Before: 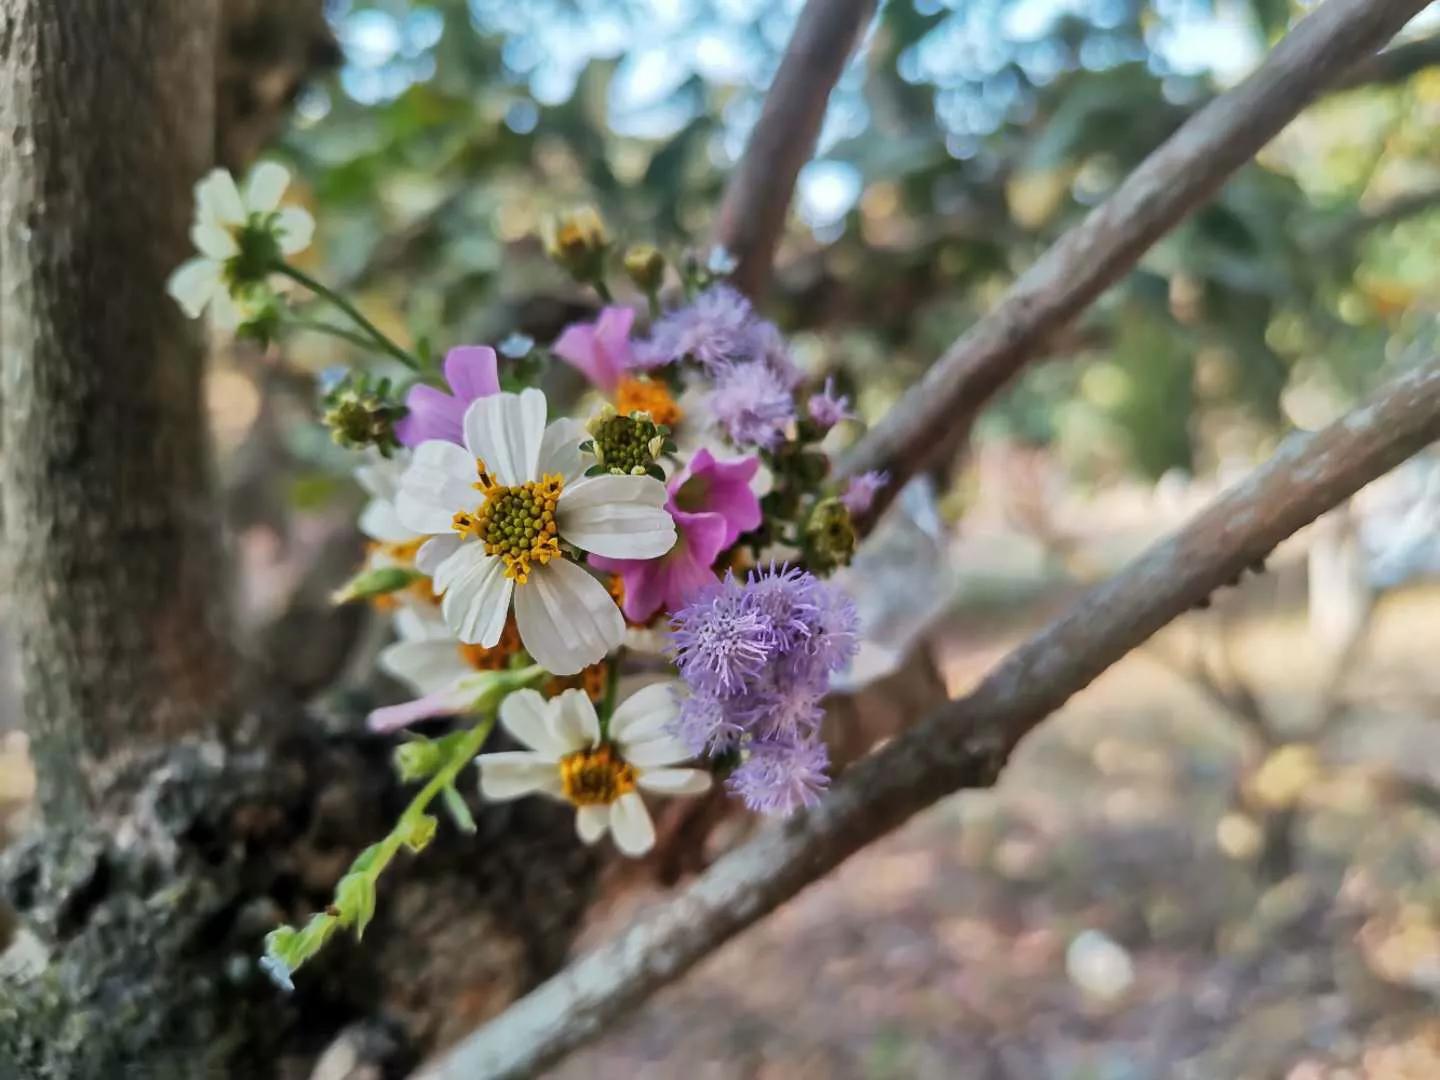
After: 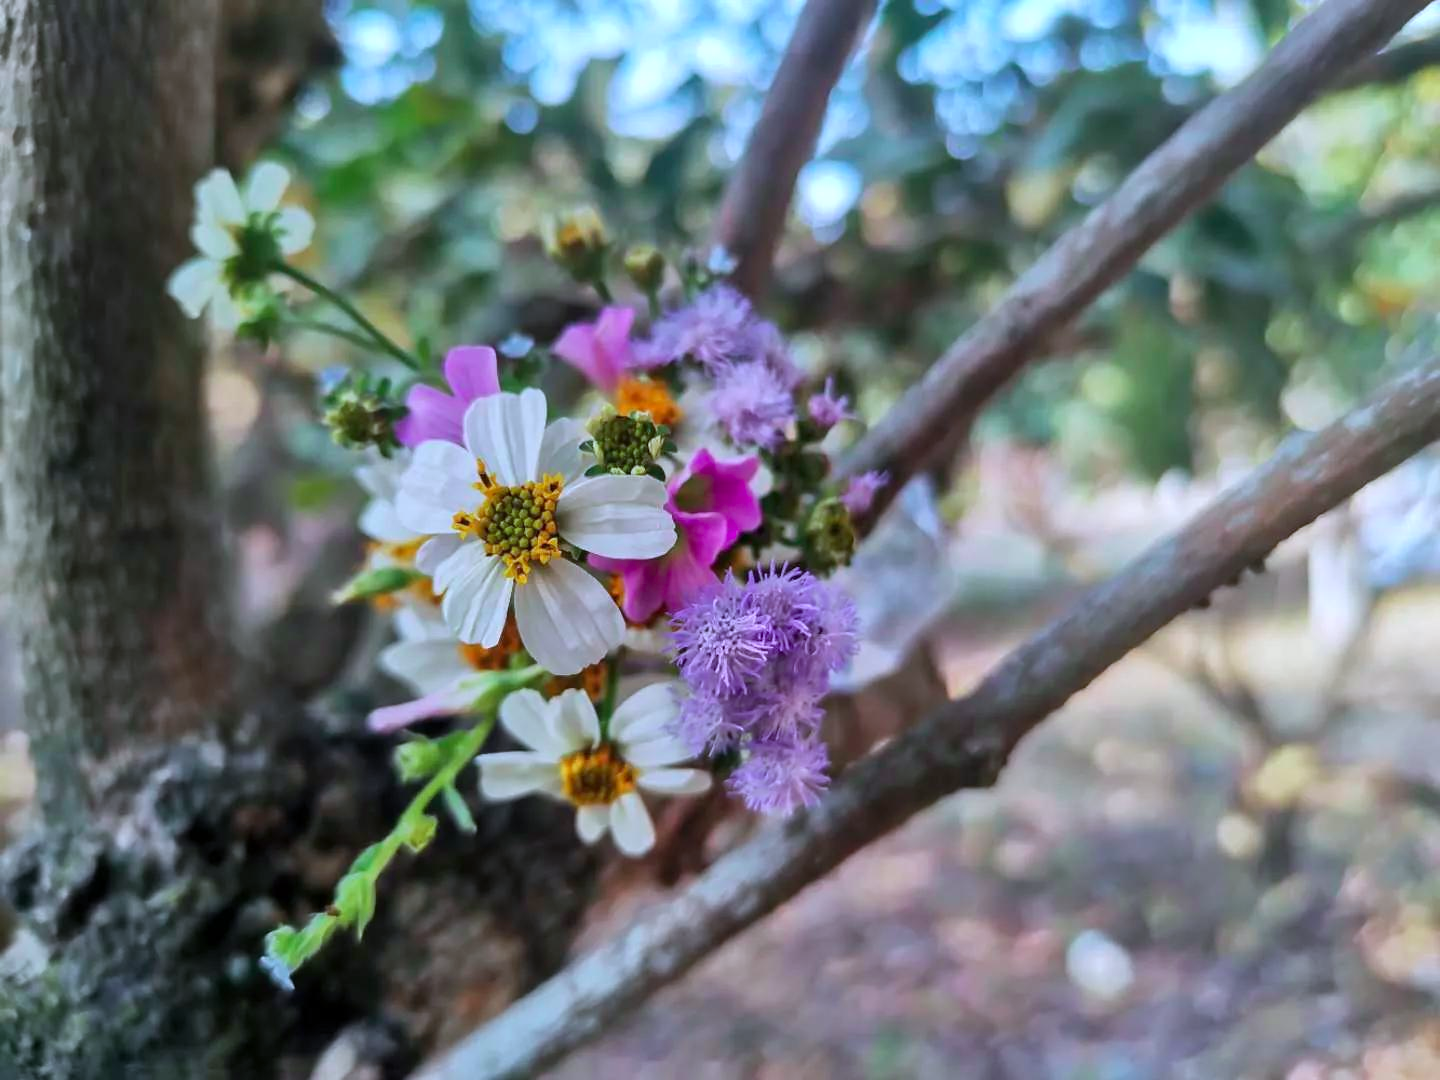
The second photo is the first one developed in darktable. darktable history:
color calibration: output R [0.948, 0.091, -0.04, 0], output G [-0.3, 1.384, -0.085, 0], output B [-0.108, 0.061, 1.08, 0], illuminant custom, x 0.371, y 0.383, temperature 4280.03 K
